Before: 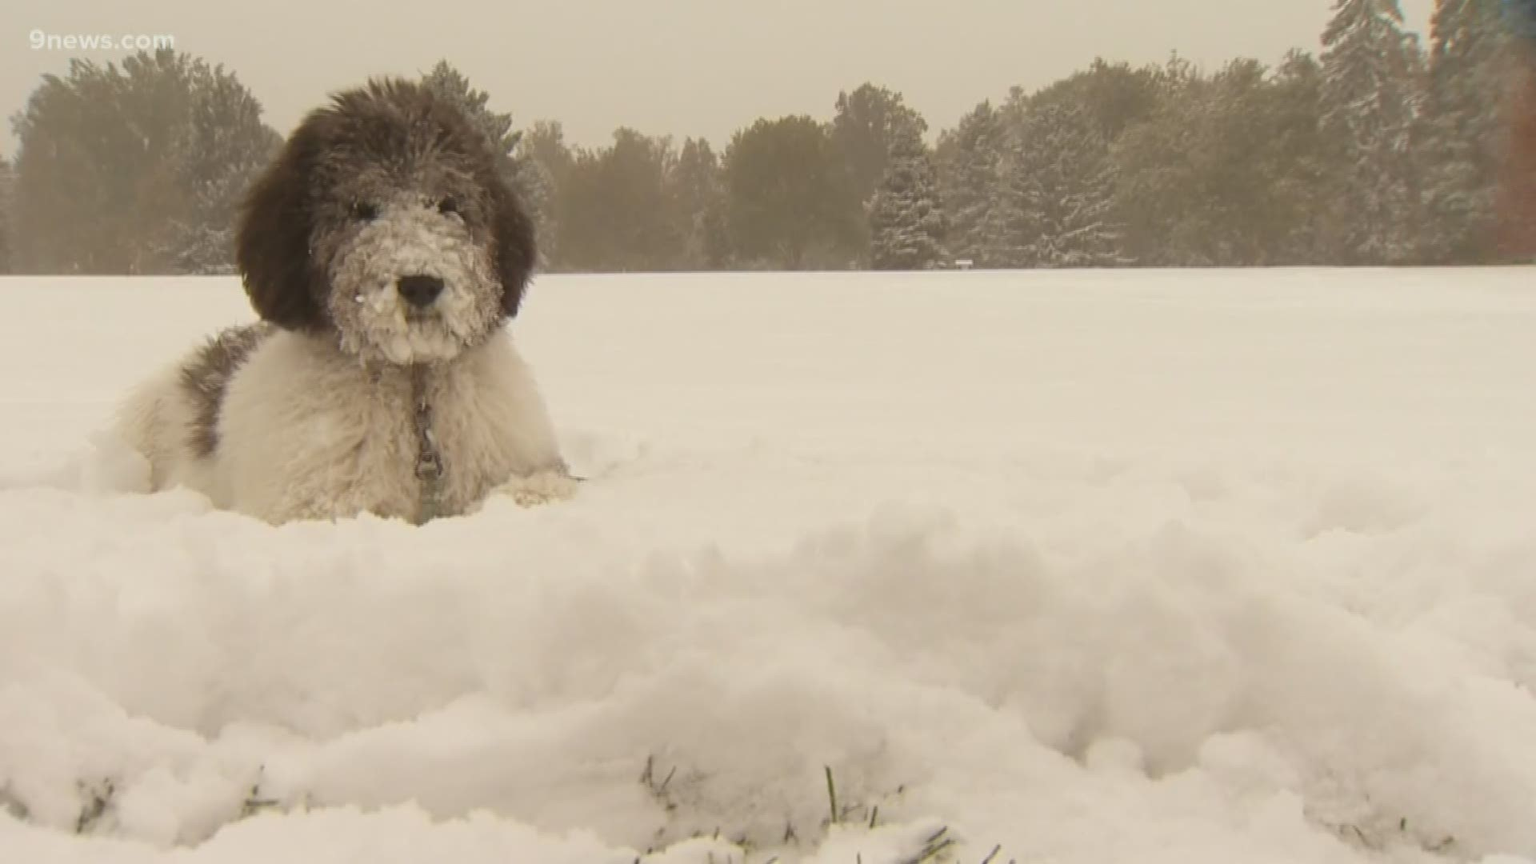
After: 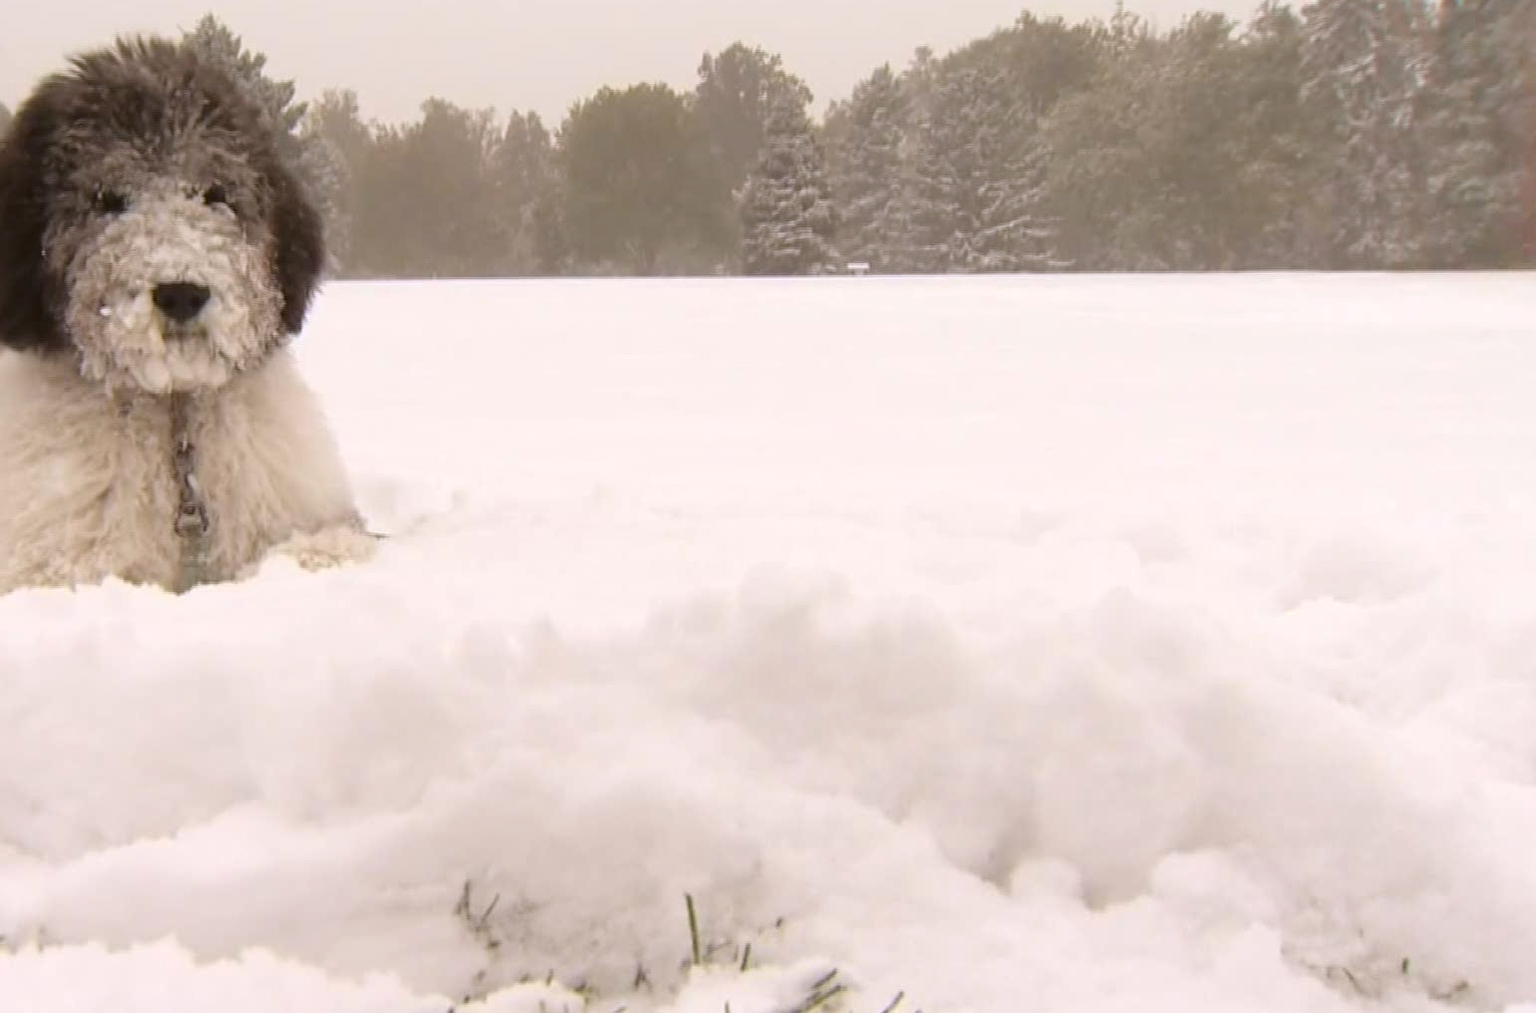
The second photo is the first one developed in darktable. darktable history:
levels: mode automatic
fill light: exposure -2 EV, width 8.6
white balance: red 1.004, blue 1.096
crop and rotate: left 17.959%, top 5.771%, right 1.742%
